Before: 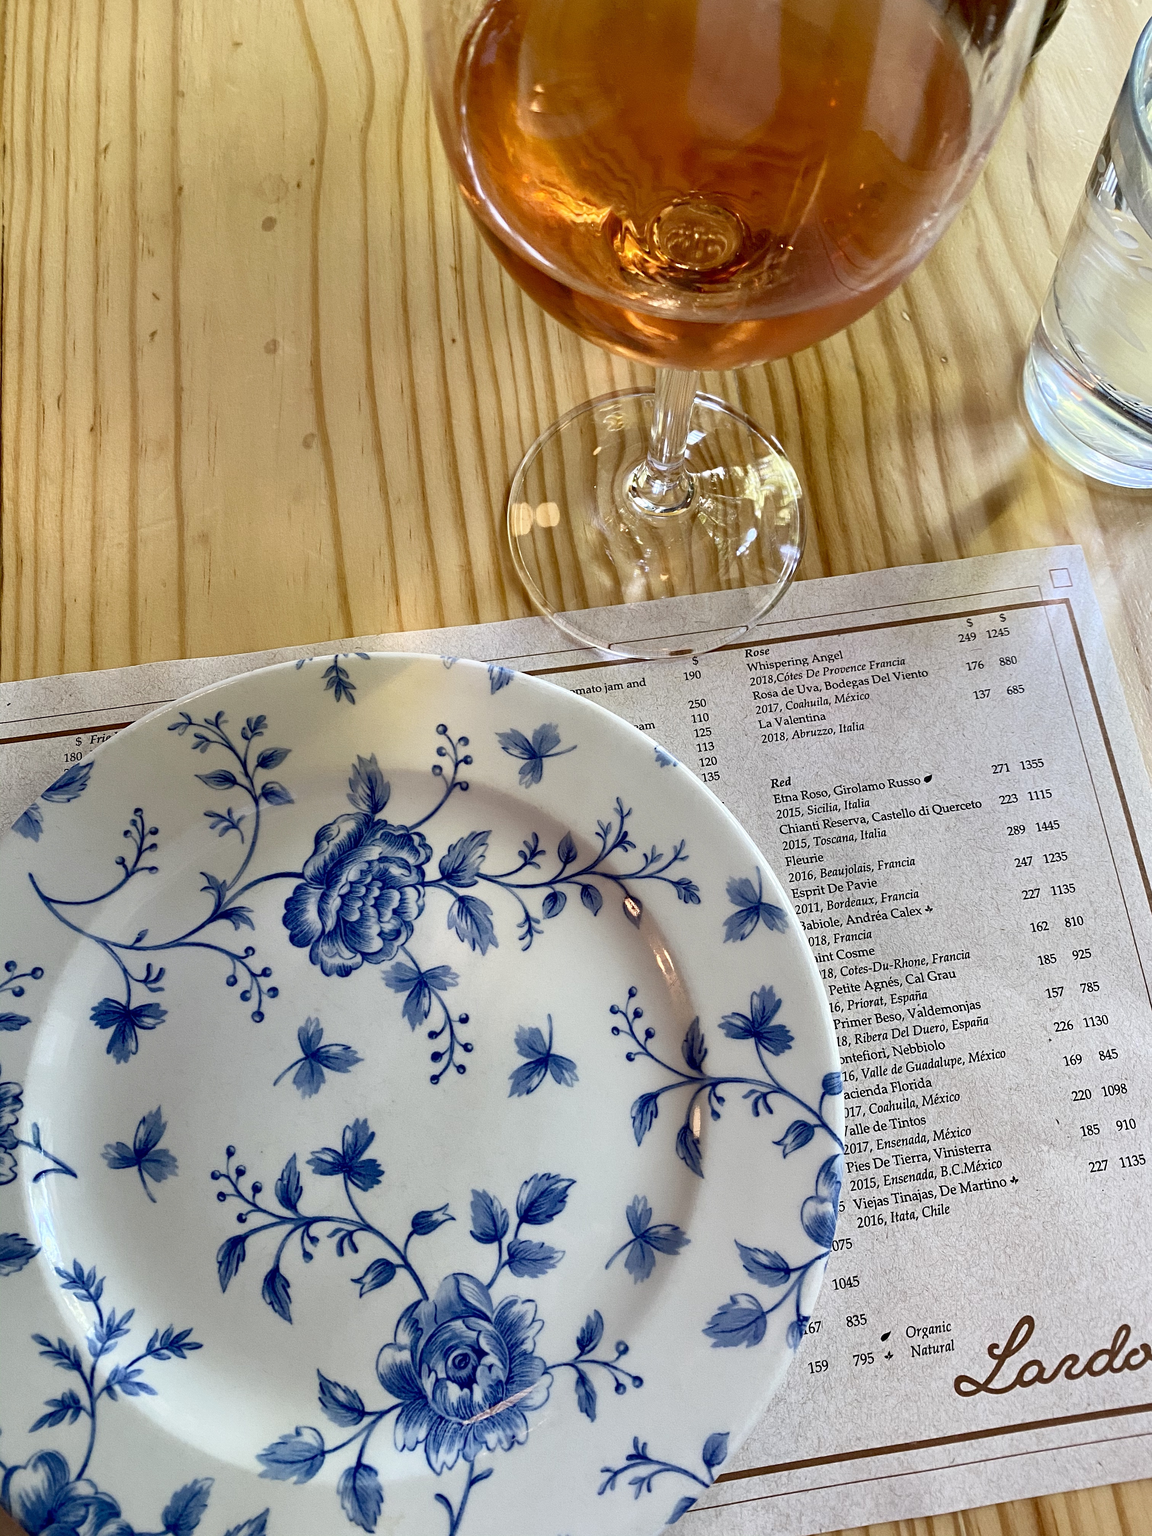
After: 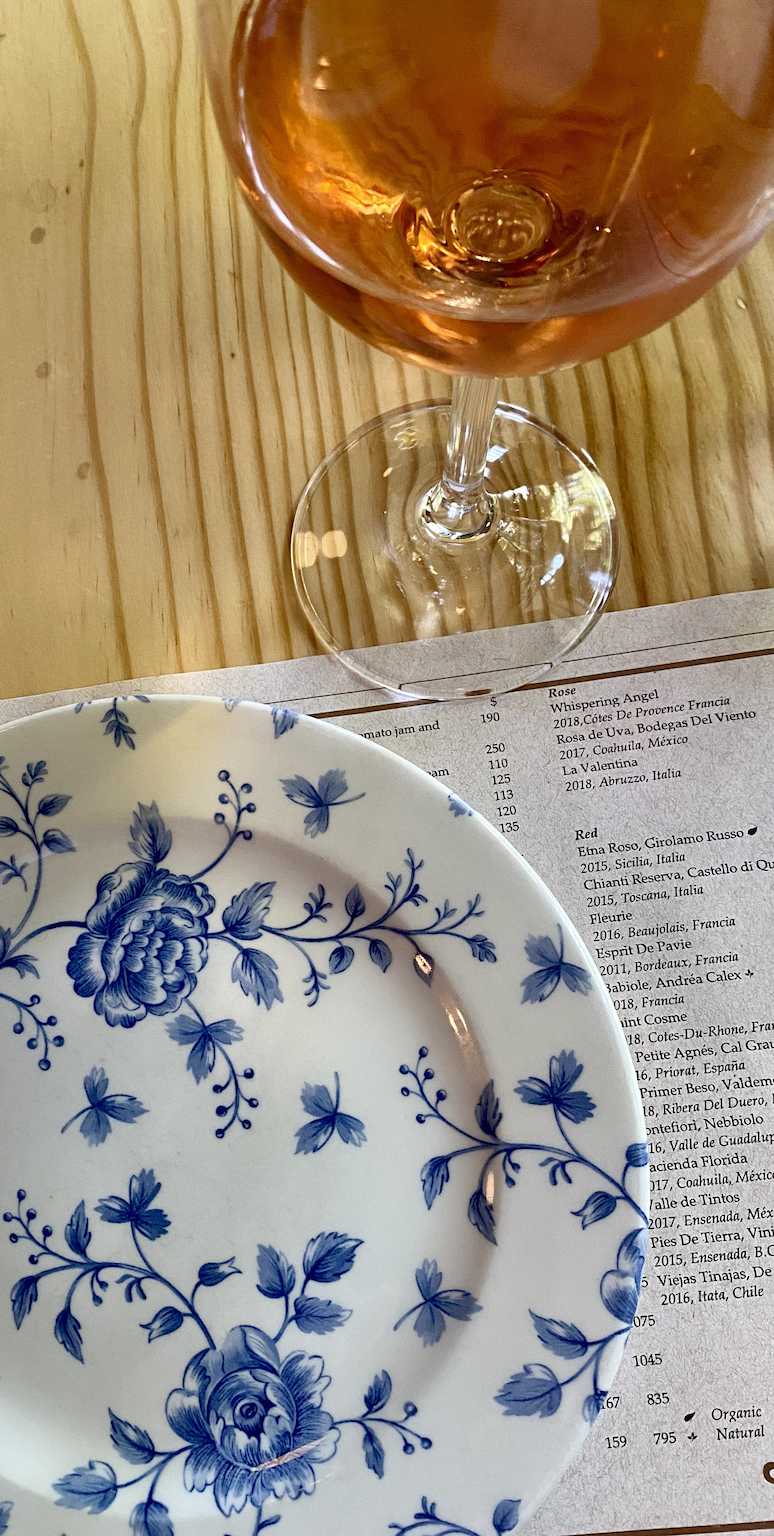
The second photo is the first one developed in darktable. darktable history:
crop: left 15.419%, right 17.914%
rotate and perspective: rotation 0.062°, lens shift (vertical) 0.115, lens shift (horizontal) -0.133, crop left 0.047, crop right 0.94, crop top 0.061, crop bottom 0.94
